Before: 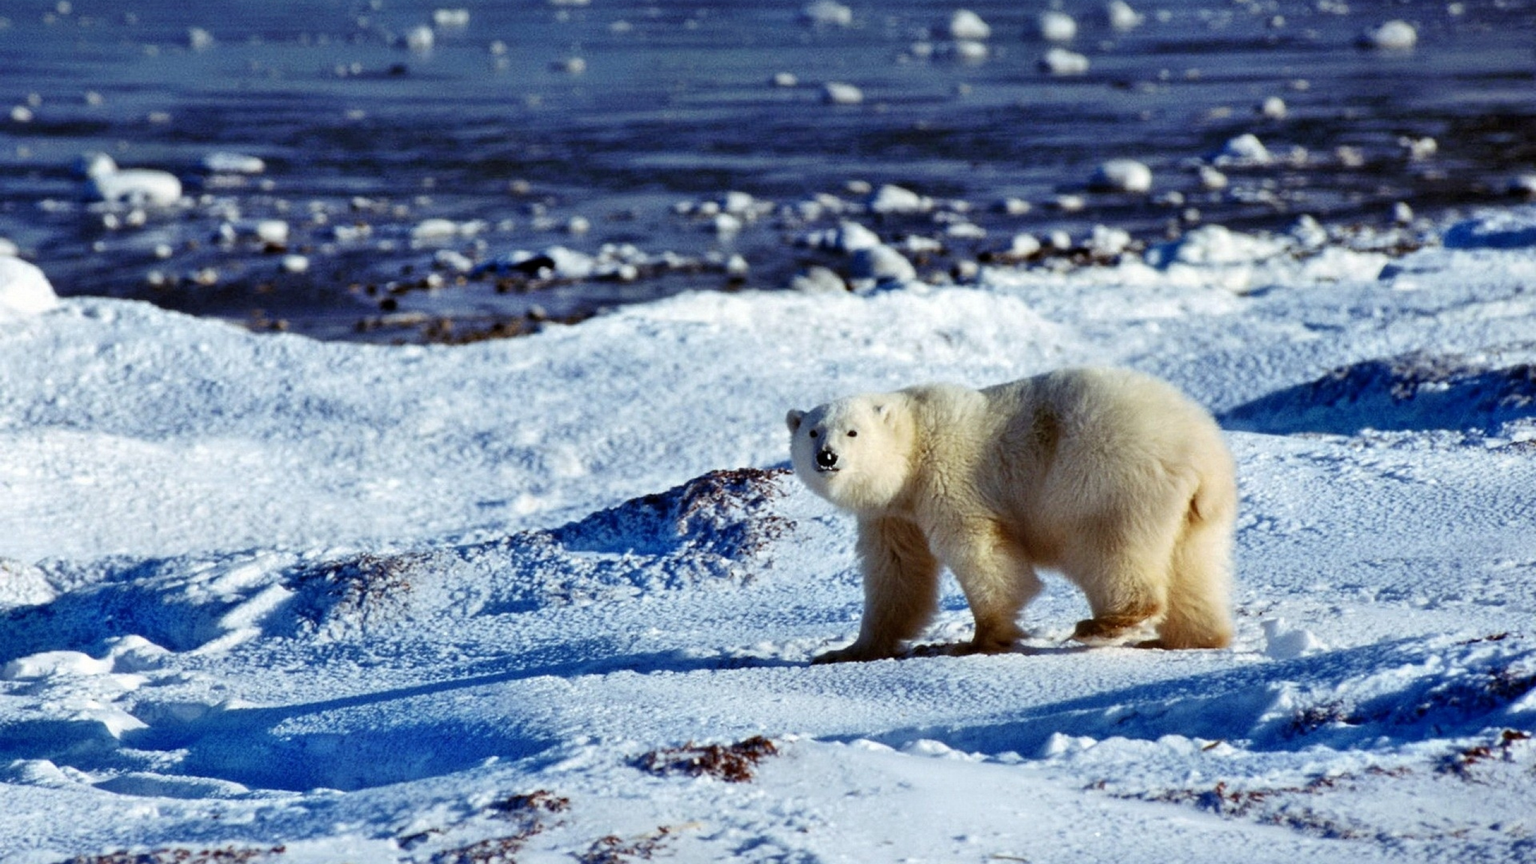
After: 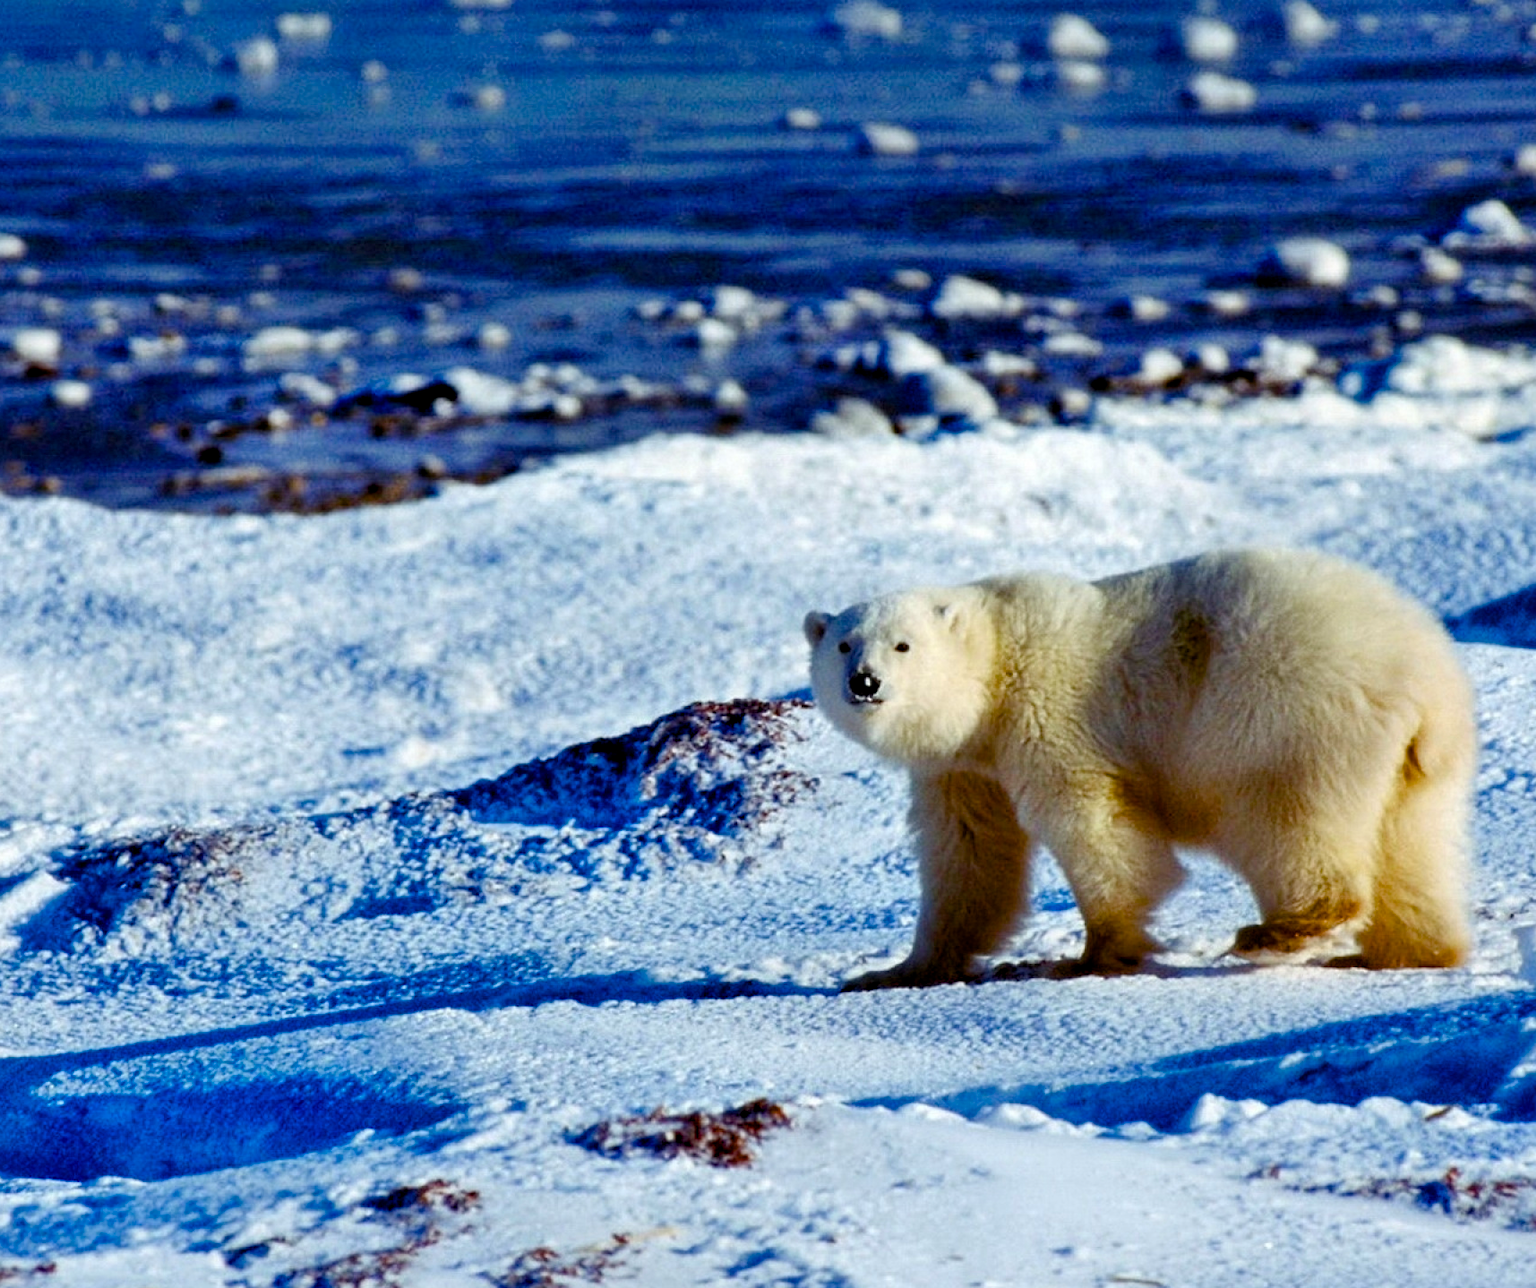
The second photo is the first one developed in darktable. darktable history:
color balance rgb: global offset › luminance -0.277%, global offset › hue 261.38°, linear chroma grading › global chroma 15.018%, perceptual saturation grading › global saturation 0.109%, perceptual saturation grading › mid-tones 6.136%, perceptual saturation grading › shadows 71.515%
crop and rotate: left 16.156%, right 16.834%
